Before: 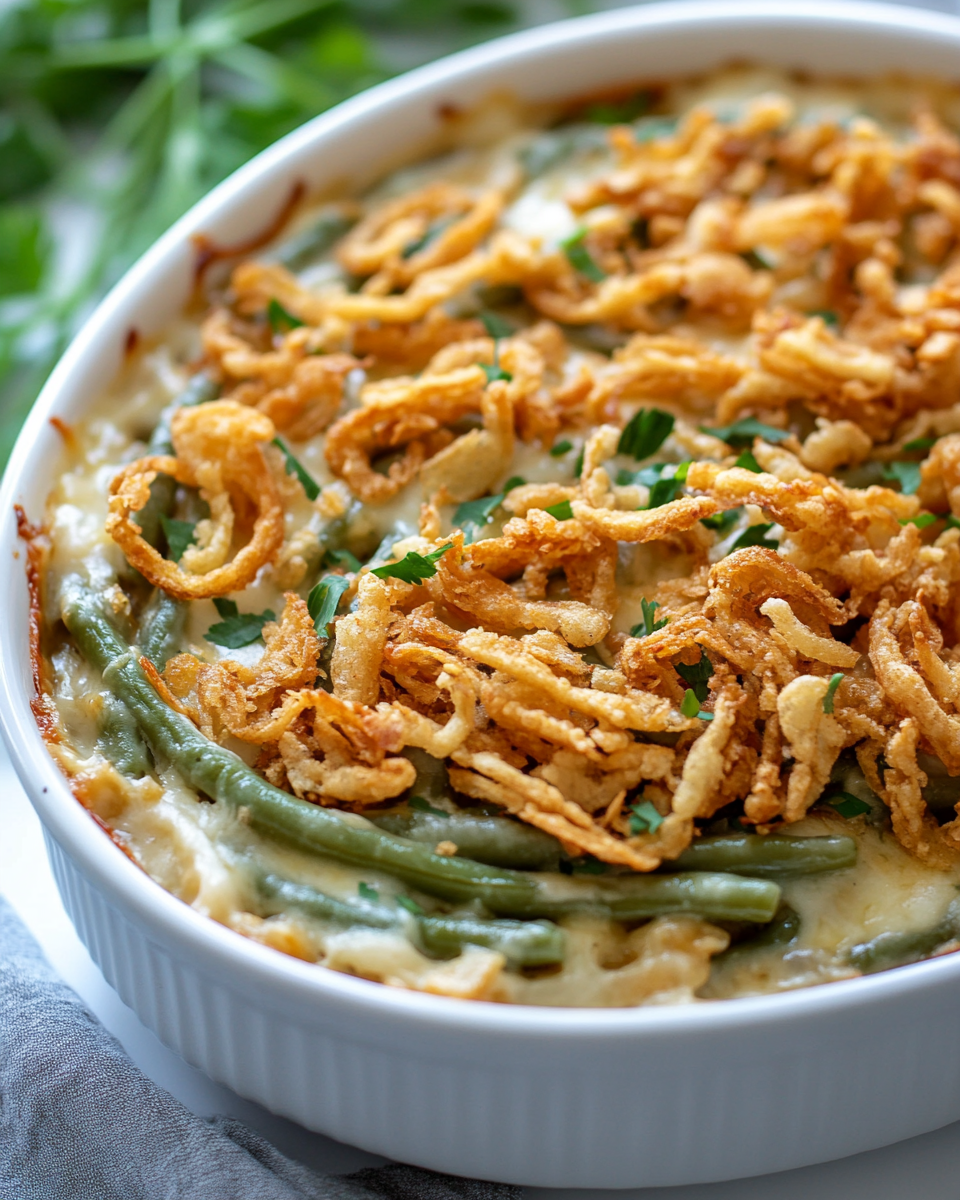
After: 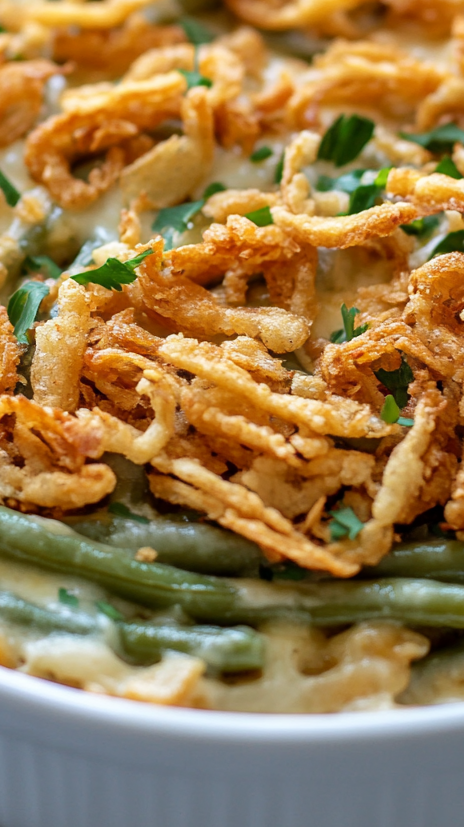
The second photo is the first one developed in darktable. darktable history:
crop: left 31.307%, top 24.52%, right 20.273%, bottom 6.556%
